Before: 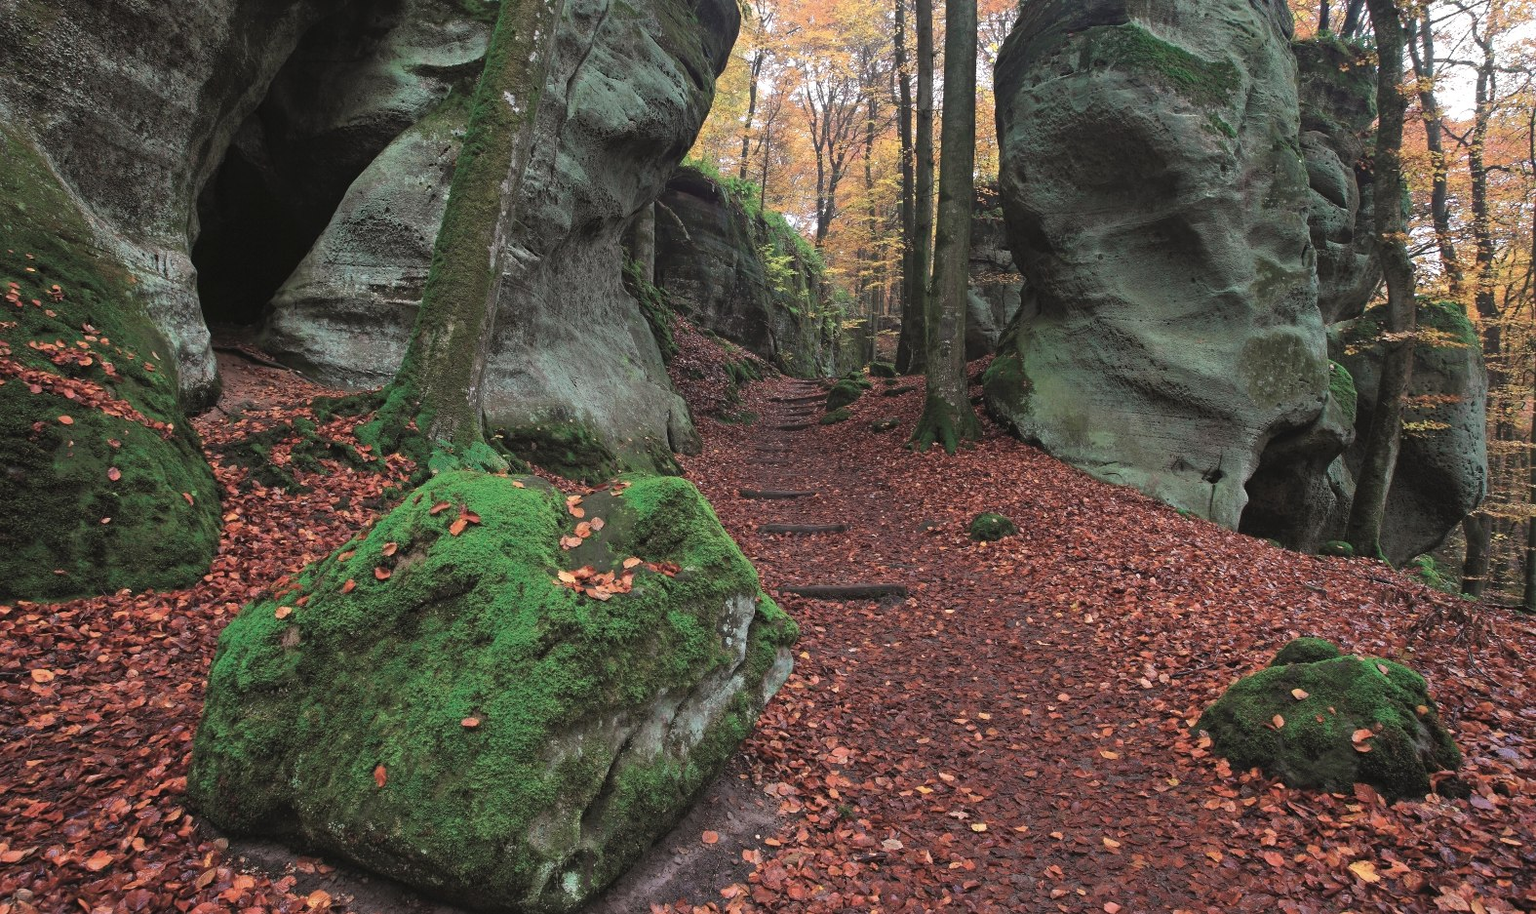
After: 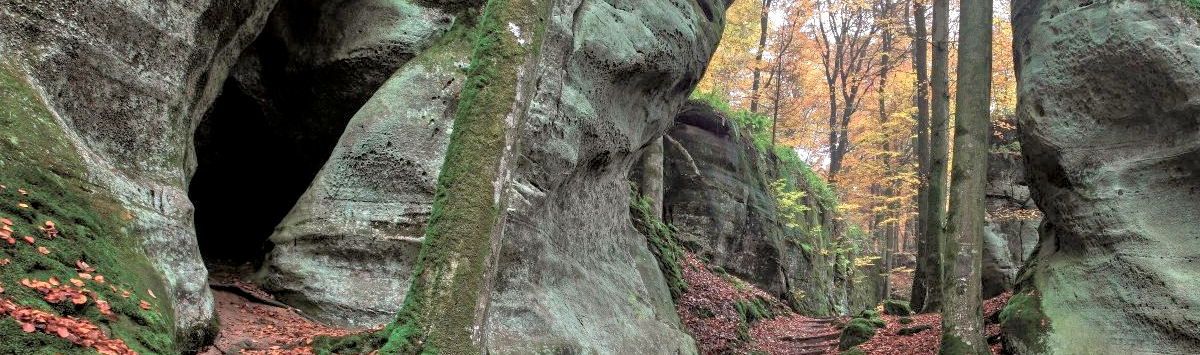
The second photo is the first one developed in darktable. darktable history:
crop: left 0.514%, top 7.642%, right 23.291%, bottom 54.417%
local contrast: on, module defaults
exposure: black level correction 0.007, exposure 0.087 EV, compensate highlight preservation false
tone equalizer: -7 EV 0.152 EV, -6 EV 0.623 EV, -5 EV 1.19 EV, -4 EV 1.34 EV, -3 EV 1.14 EV, -2 EV 0.6 EV, -1 EV 0.156 EV
